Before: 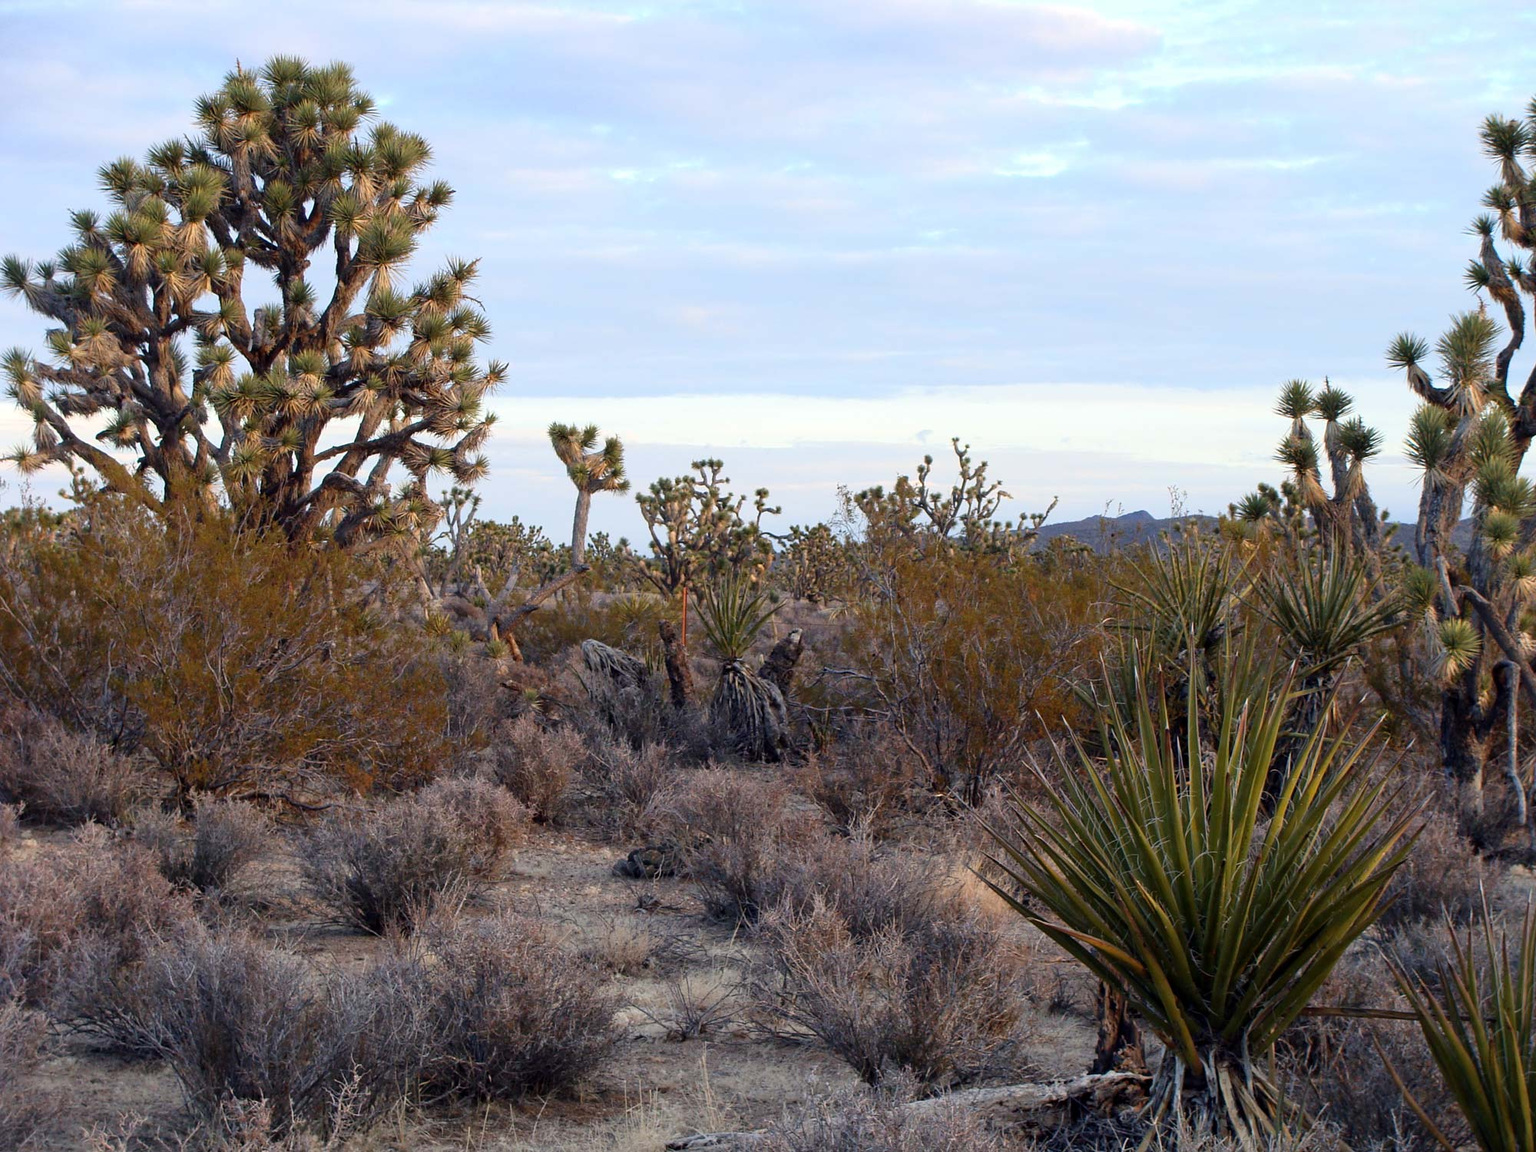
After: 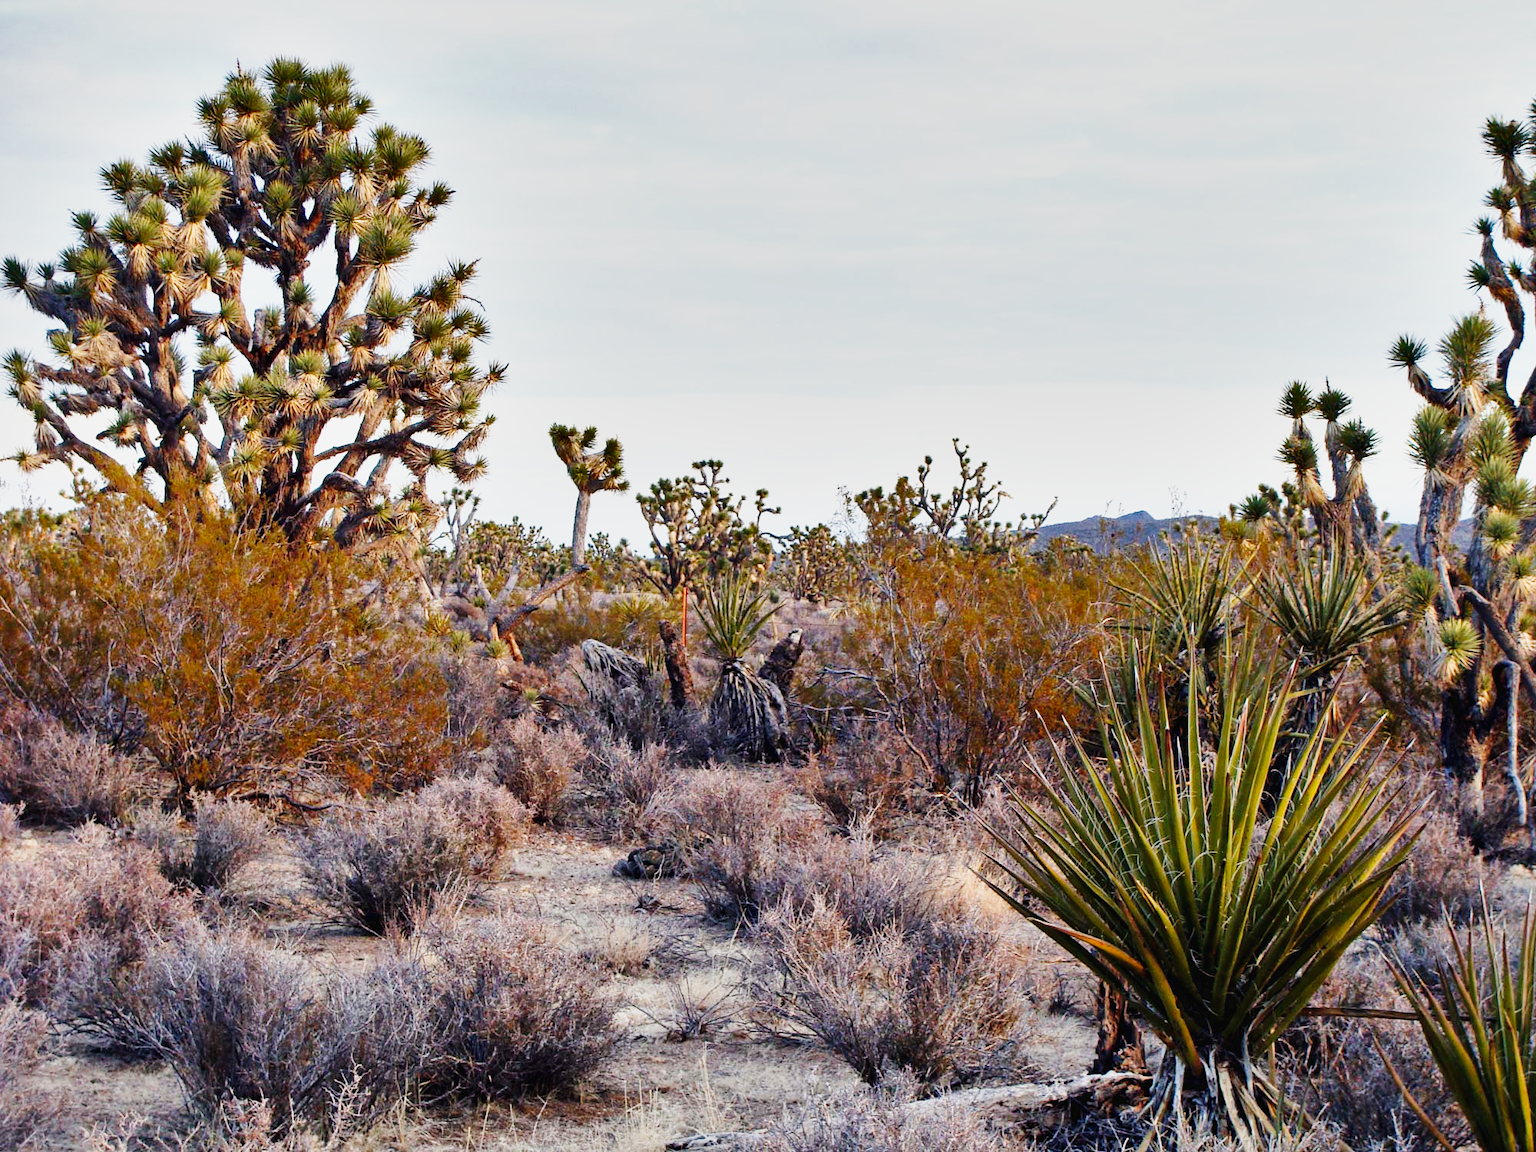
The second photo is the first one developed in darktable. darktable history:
shadows and highlights: white point adjustment -3.71, highlights -63.58, soften with gaussian
base curve: curves: ch0 [(0, 0.003) (0.001, 0.002) (0.006, 0.004) (0.02, 0.022) (0.048, 0.086) (0.094, 0.234) (0.162, 0.431) (0.258, 0.629) (0.385, 0.8) (0.548, 0.918) (0.751, 0.988) (1, 1)], preserve colors none
